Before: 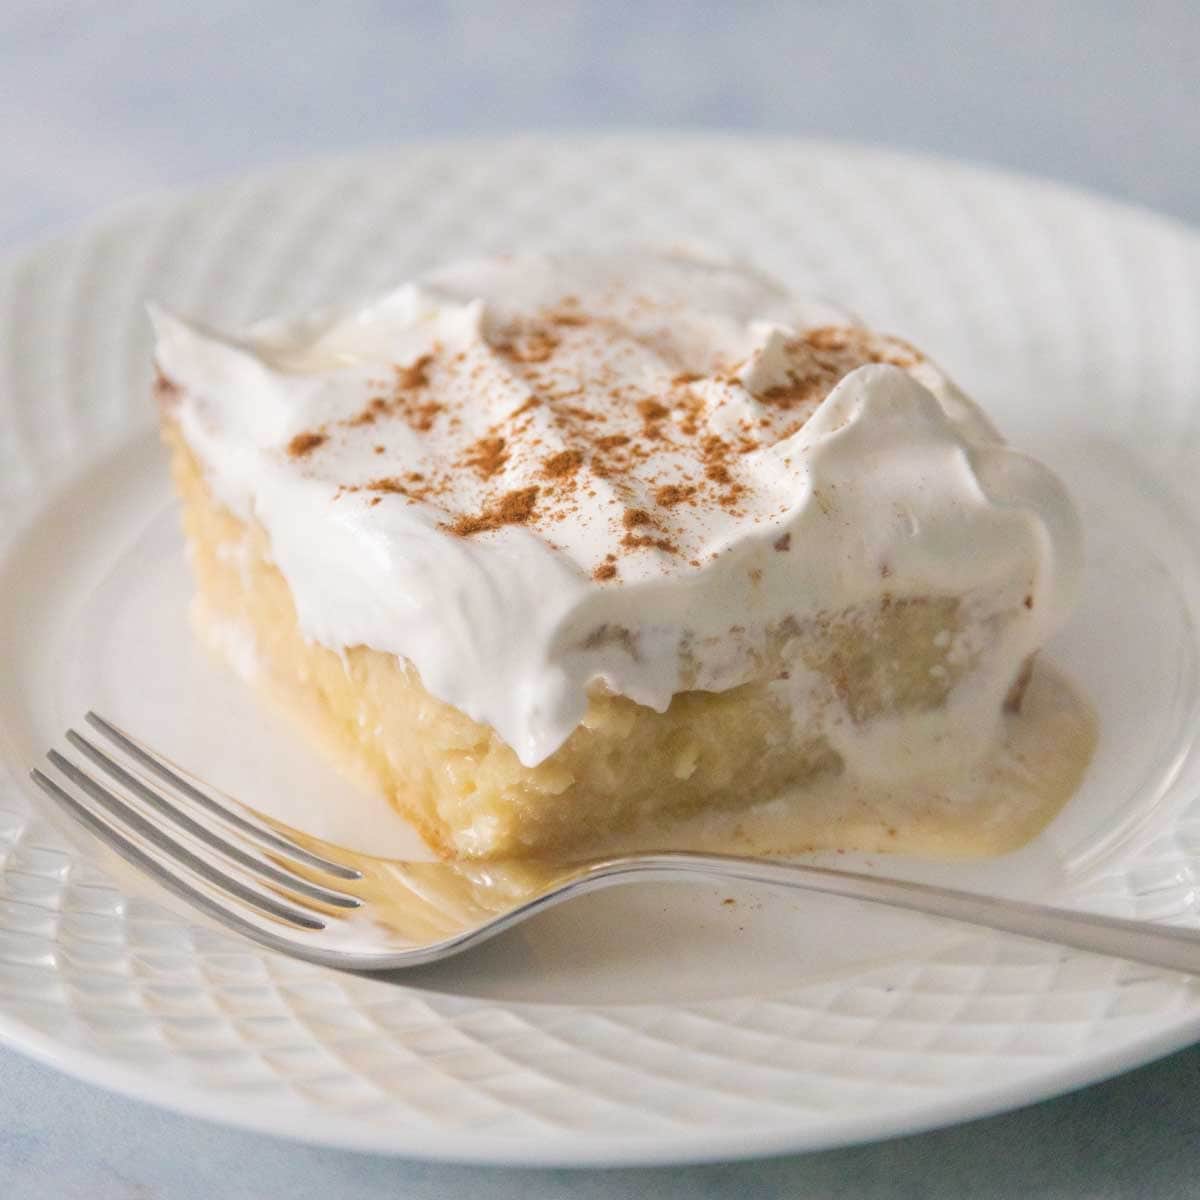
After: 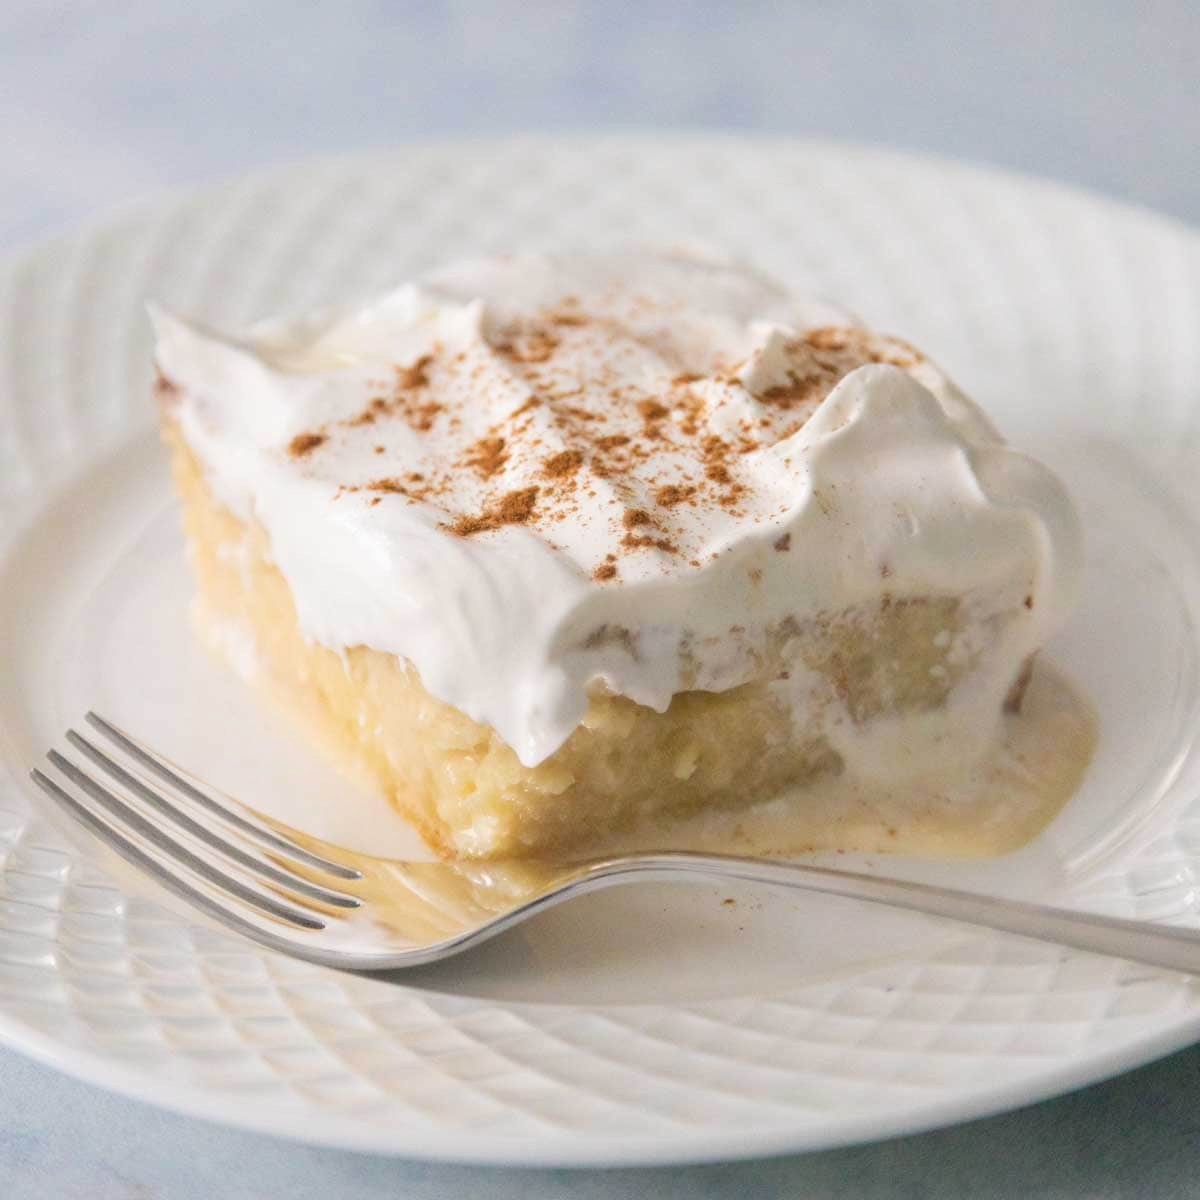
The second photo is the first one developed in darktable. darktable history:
shadows and highlights: shadows -30, highlights 30
